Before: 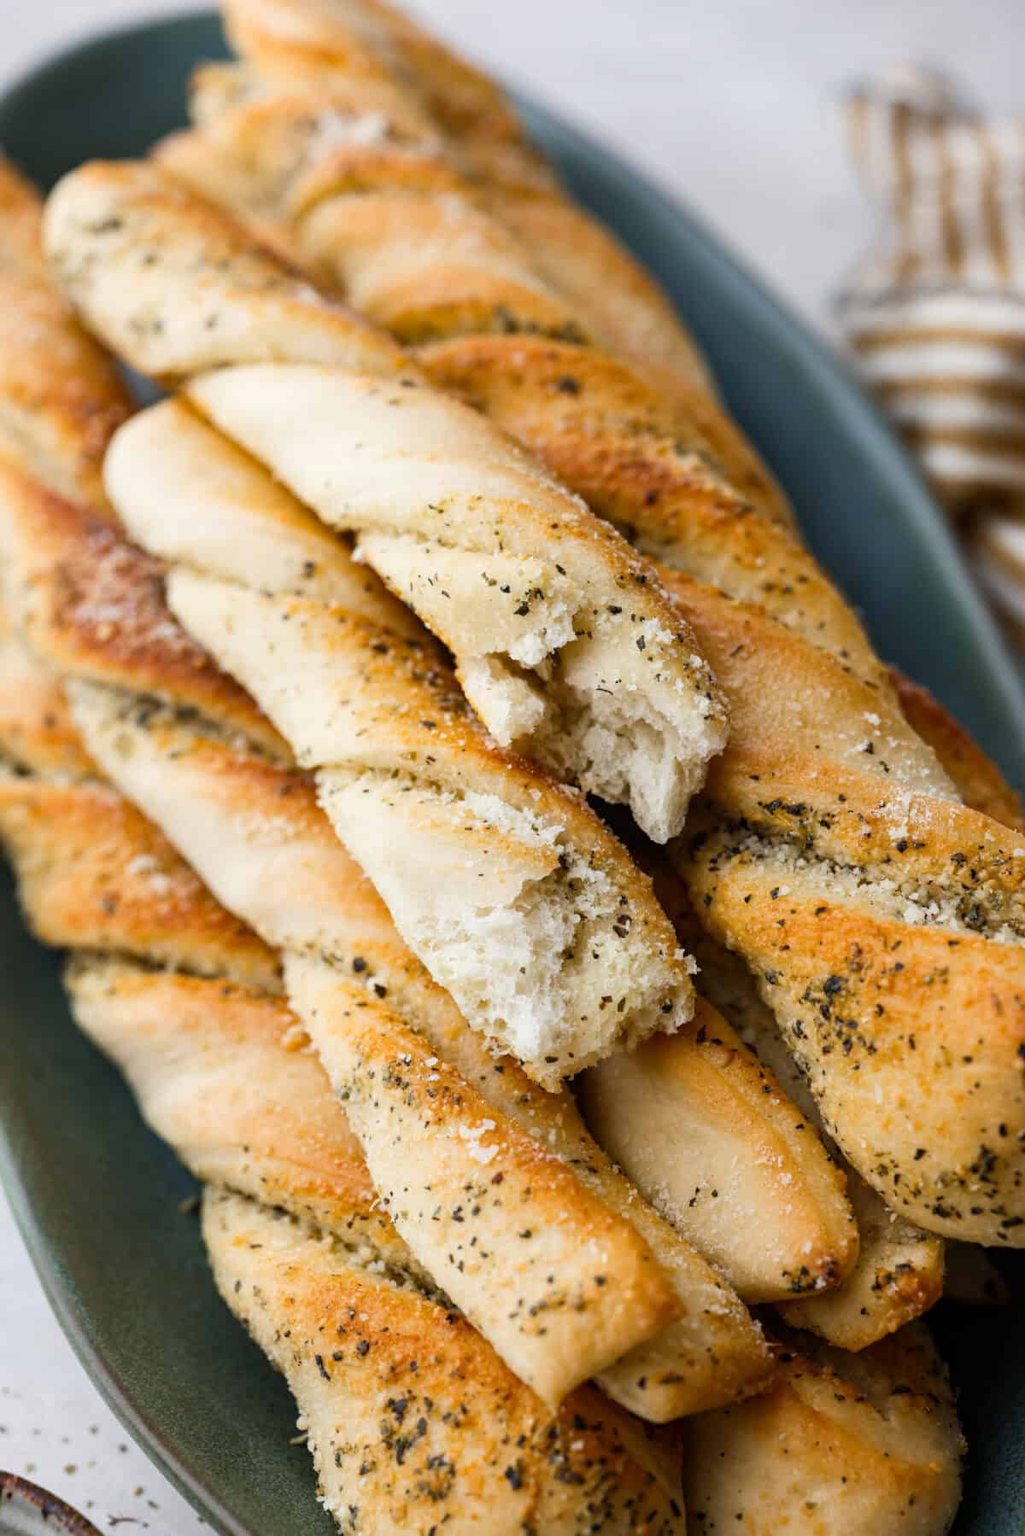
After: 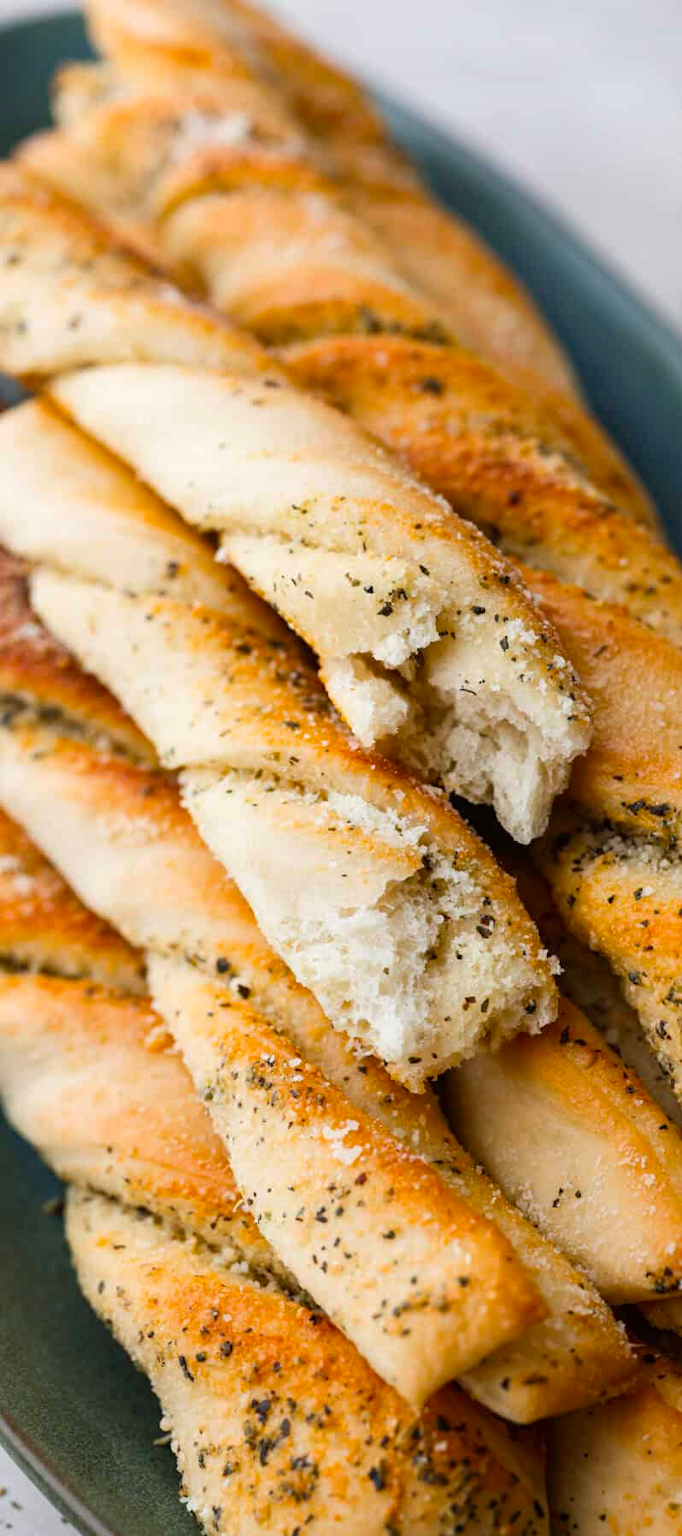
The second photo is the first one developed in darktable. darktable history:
crop and rotate: left 13.41%, right 19.93%
